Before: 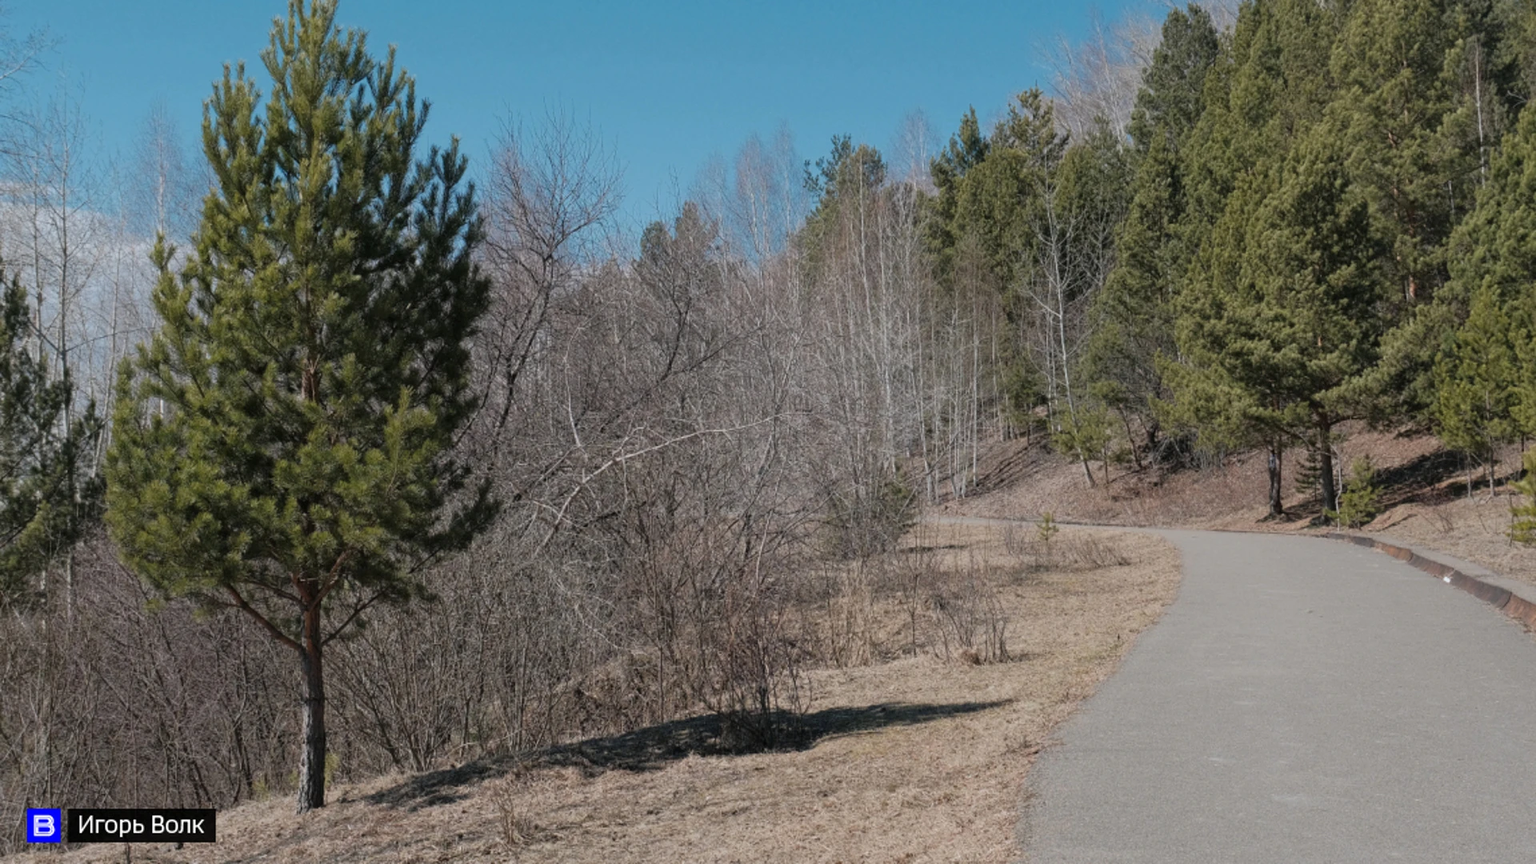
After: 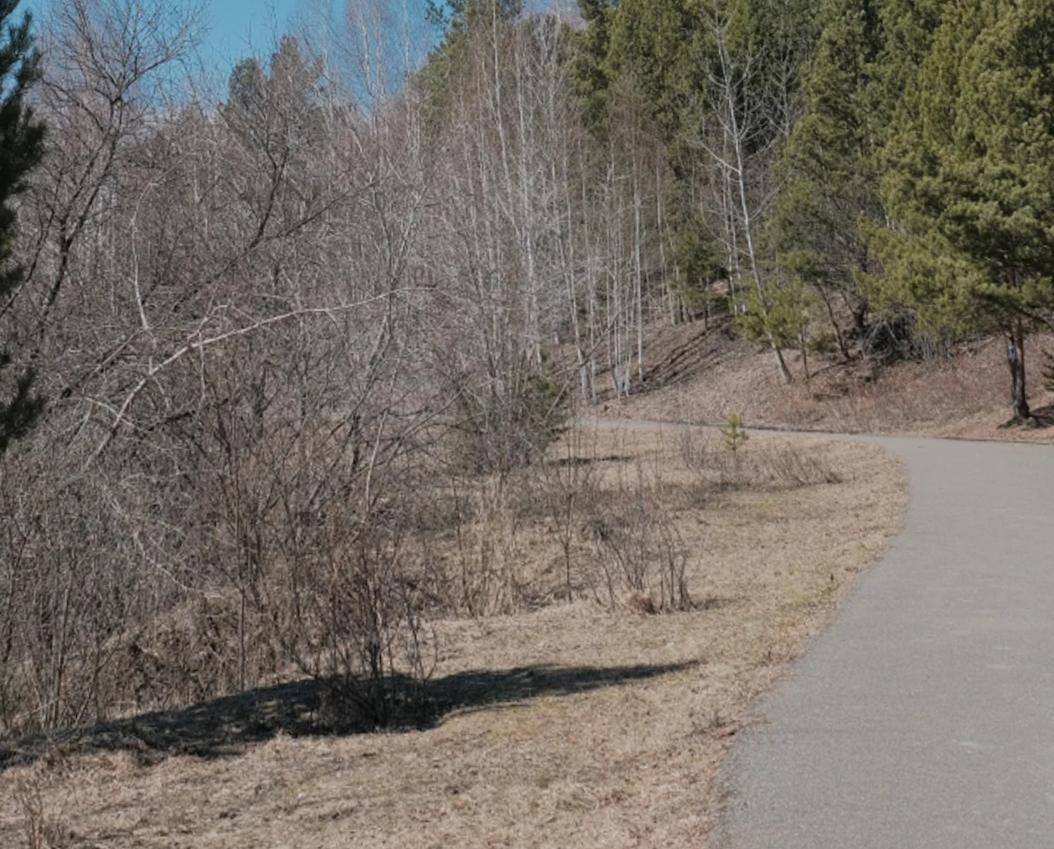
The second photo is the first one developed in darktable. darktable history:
rotate and perspective: rotation 0.215°, lens shift (vertical) -0.139, crop left 0.069, crop right 0.939, crop top 0.002, crop bottom 0.996
crop and rotate: left 28.256%, top 17.734%, right 12.656%, bottom 3.573%
